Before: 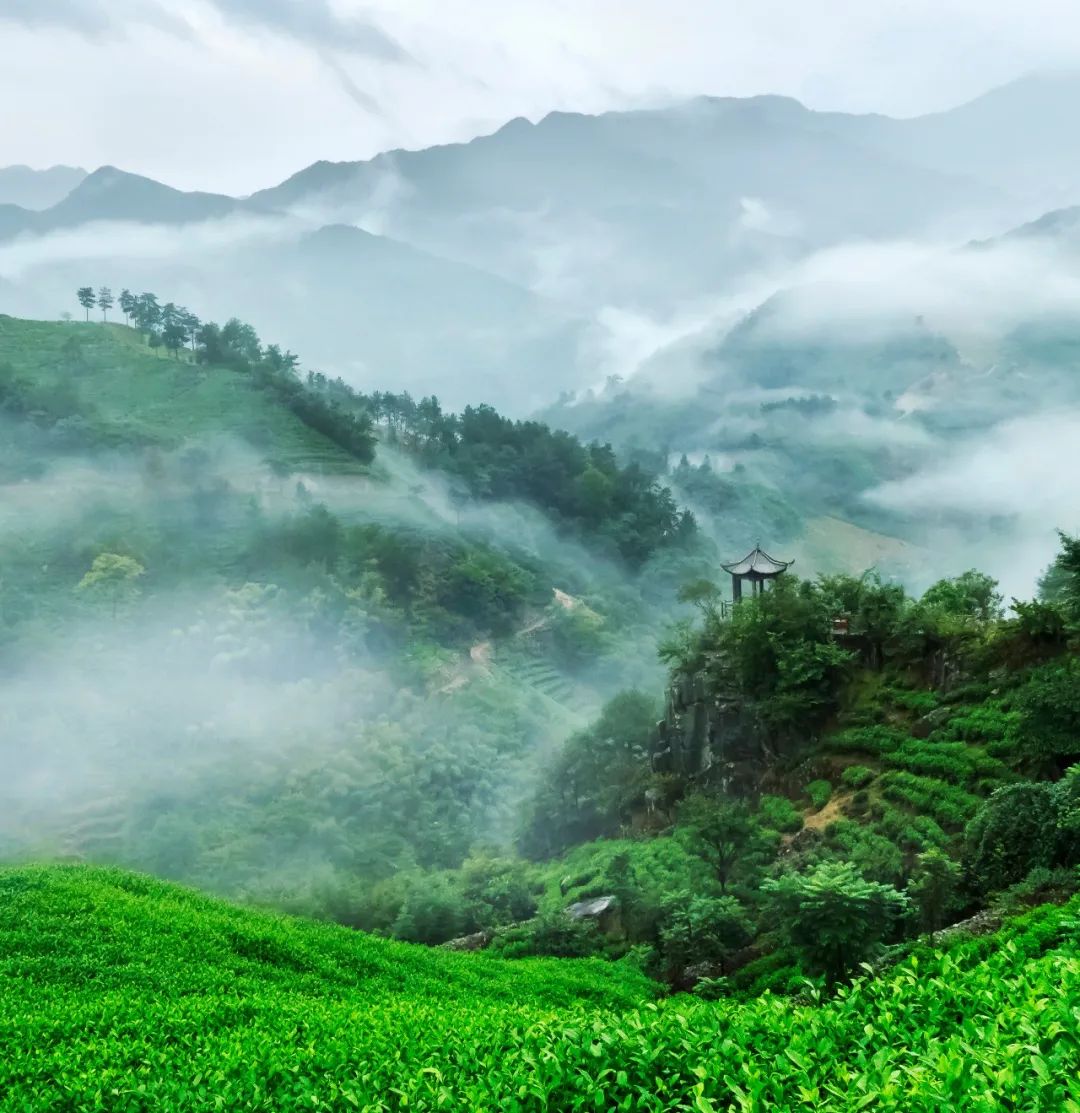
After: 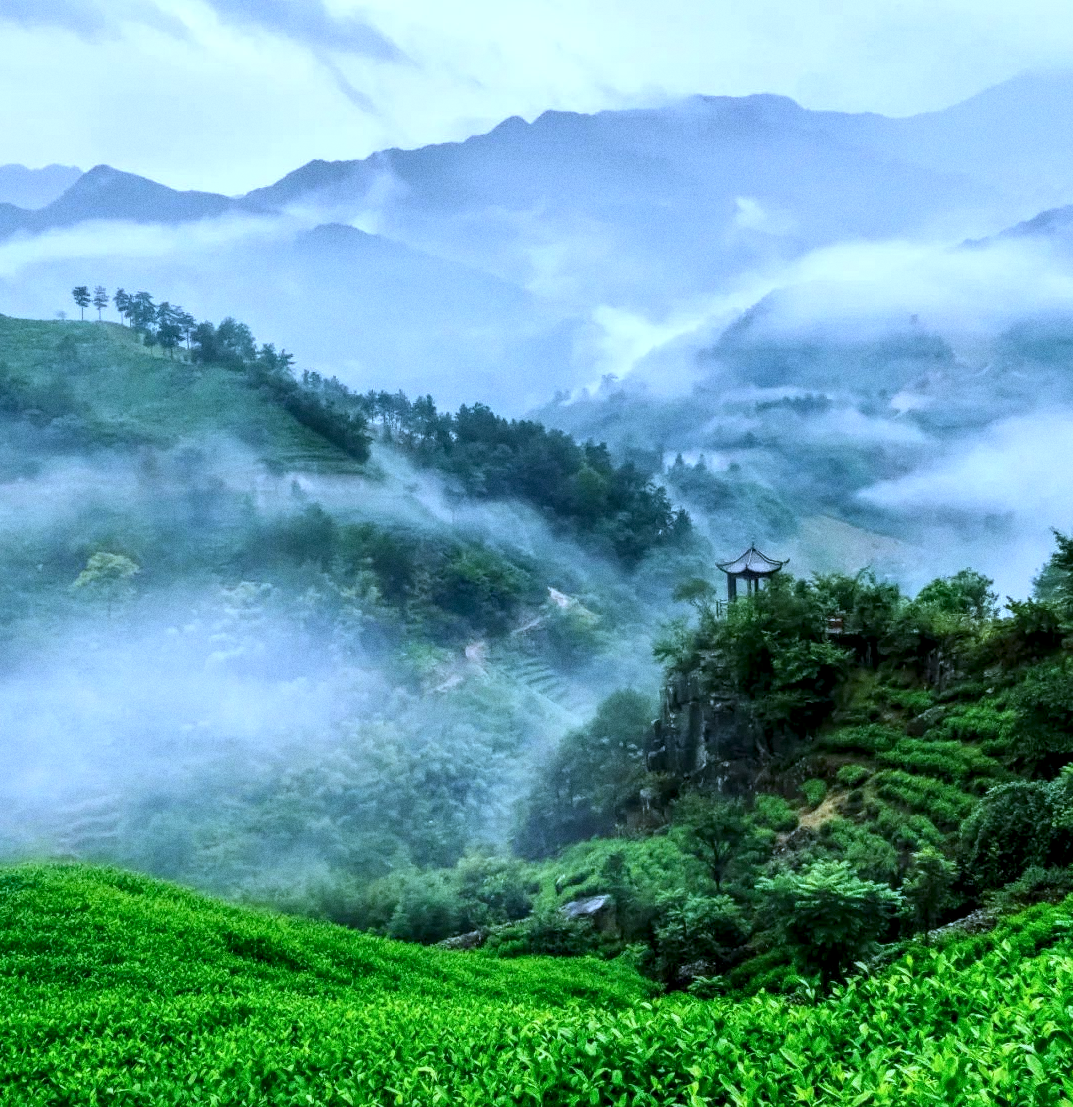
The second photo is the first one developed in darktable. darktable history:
crop and rotate: left 0.614%, top 0.179%, bottom 0.309%
grain: on, module defaults
tone equalizer: on, module defaults
white balance: red 0.871, blue 1.249
local contrast: highlights 25%, detail 150%
